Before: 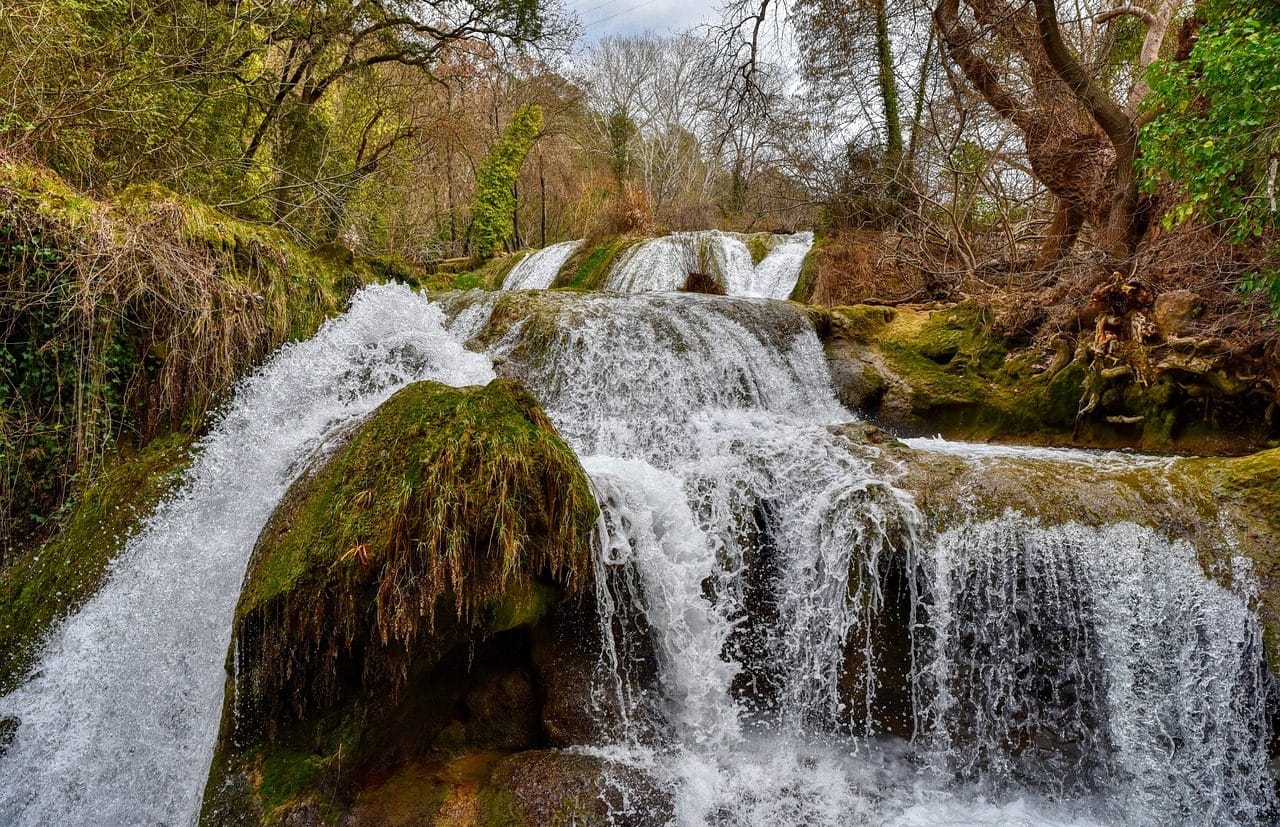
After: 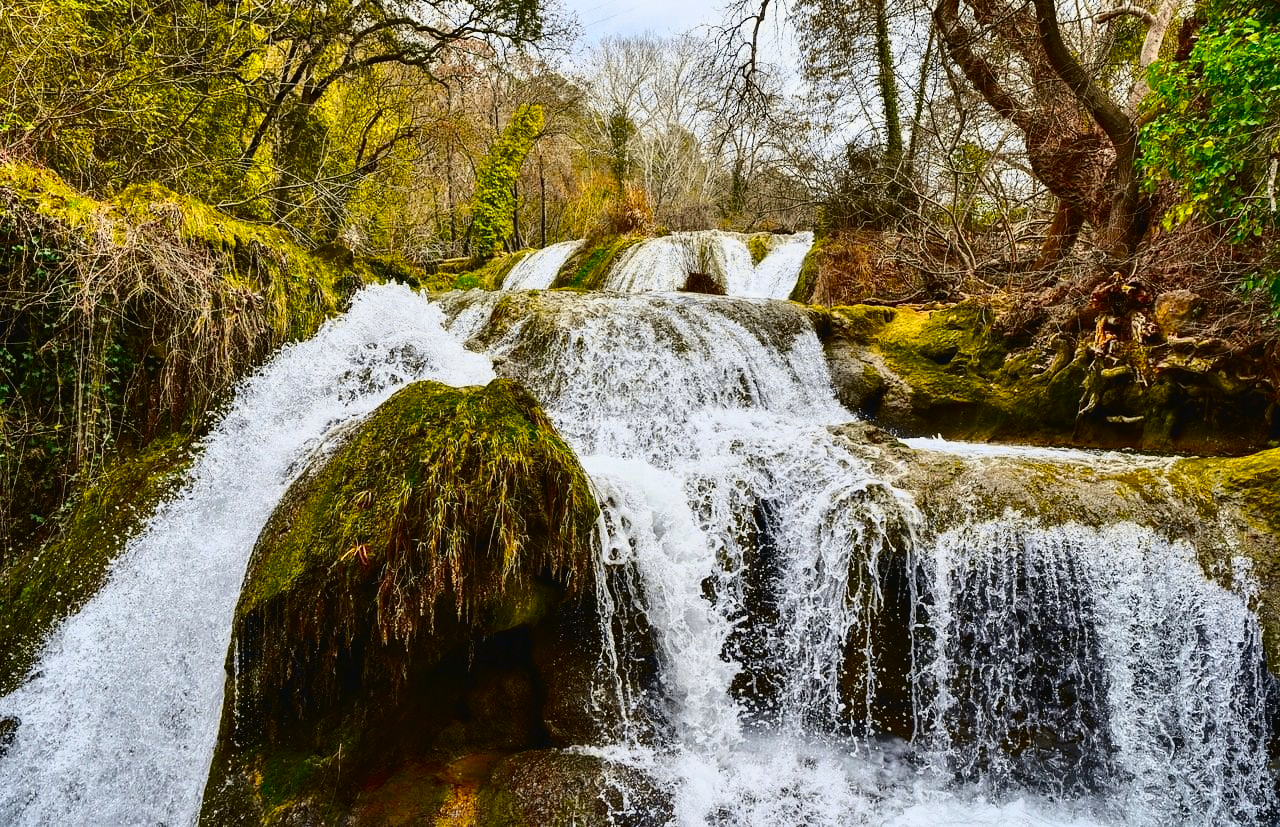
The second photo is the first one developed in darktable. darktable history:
tone curve: curves: ch0 [(0.003, 0.023) (0.071, 0.052) (0.249, 0.201) (0.466, 0.557) (0.625, 0.761) (0.783, 0.9) (0.994, 0.968)]; ch1 [(0, 0) (0.262, 0.227) (0.417, 0.386) (0.469, 0.467) (0.502, 0.498) (0.531, 0.521) (0.576, 0.586) (0.612, 0.634) (0.634, 0.68) (0.686, 0.728) (0.994, 0.987)]; ch2 [(0, 0) (0.262, 0.188) (0.385, 0.353) (0.427, 0.424) (0.495, 0.493) (0.518, 0.544) (0.55, 0.579) (0.595, 0.621) (0.644, 0.748) (1, 1)], color space Lab, independent channels, preserve colors none
